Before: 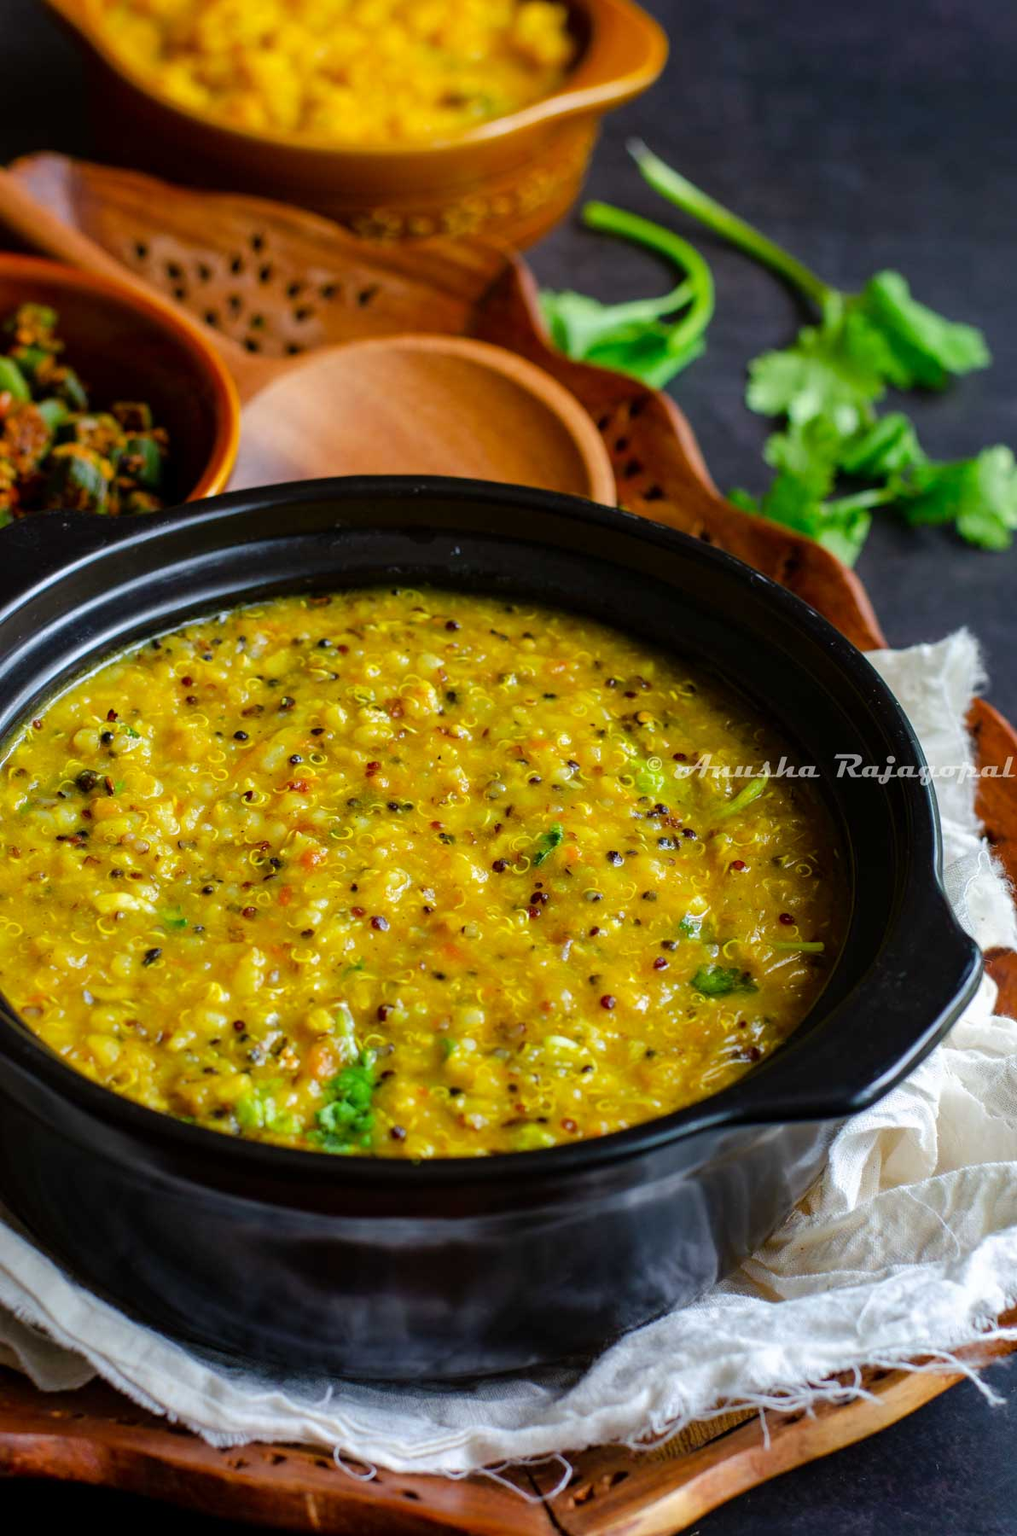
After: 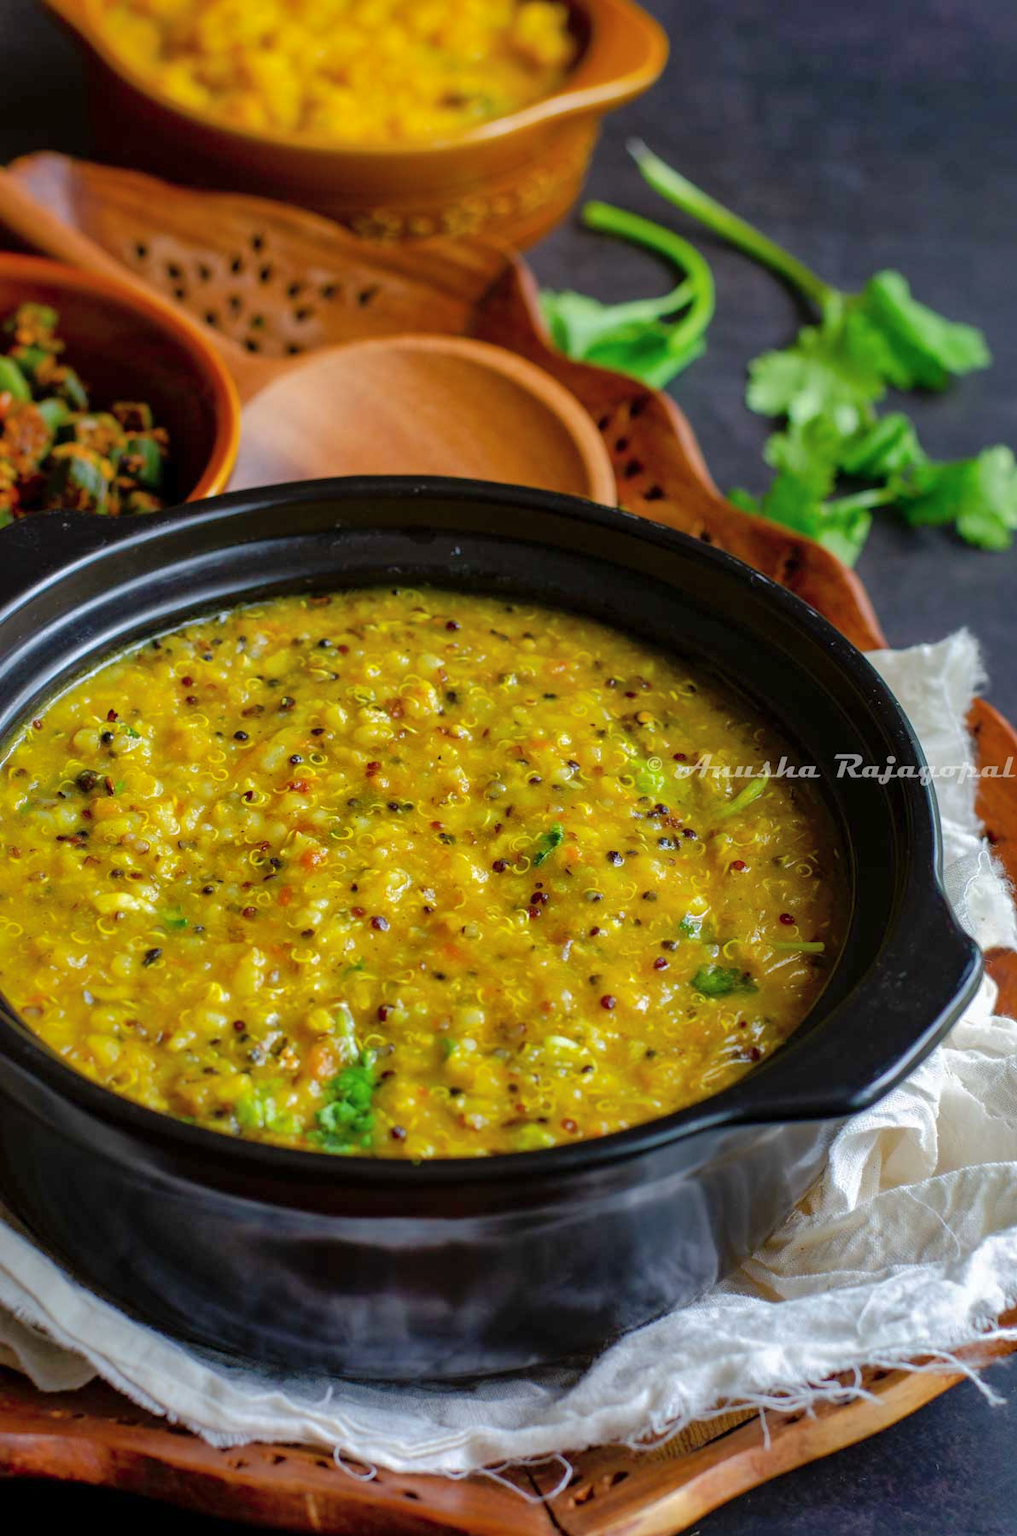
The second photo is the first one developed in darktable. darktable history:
tone equalizer: on, module defaults
shadows and highlights: on, module defaults
contrast brightness saturation: saturation -0.05
